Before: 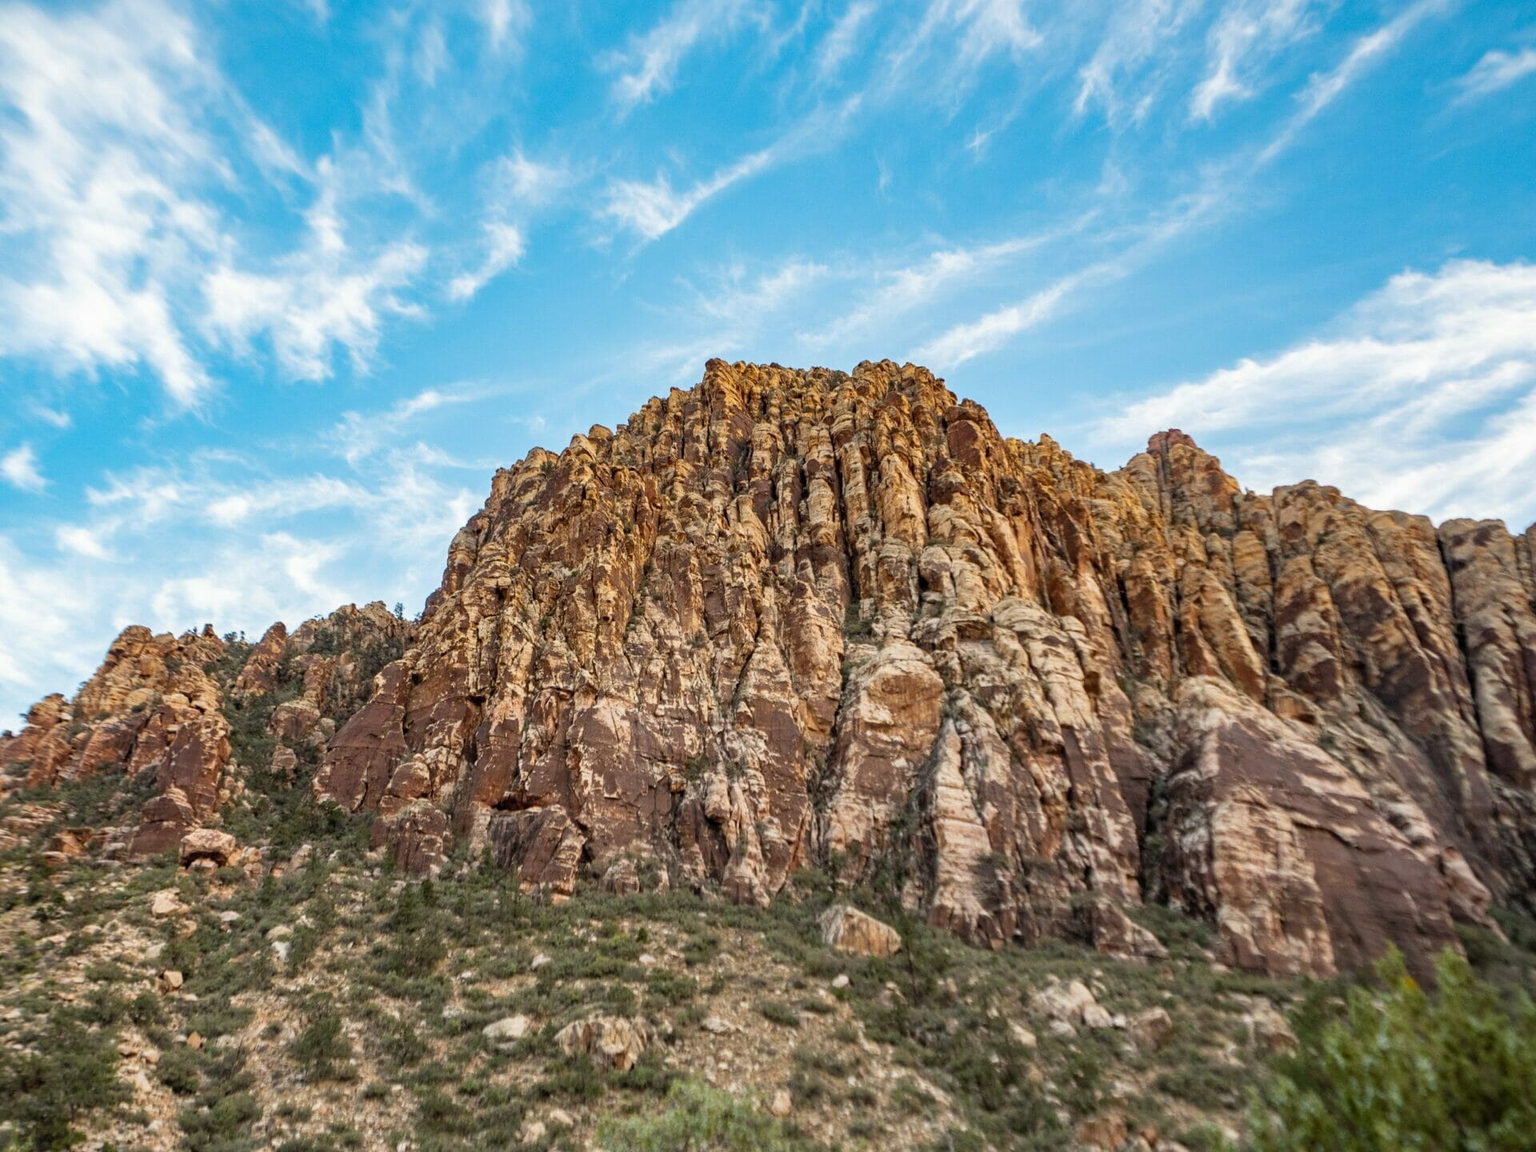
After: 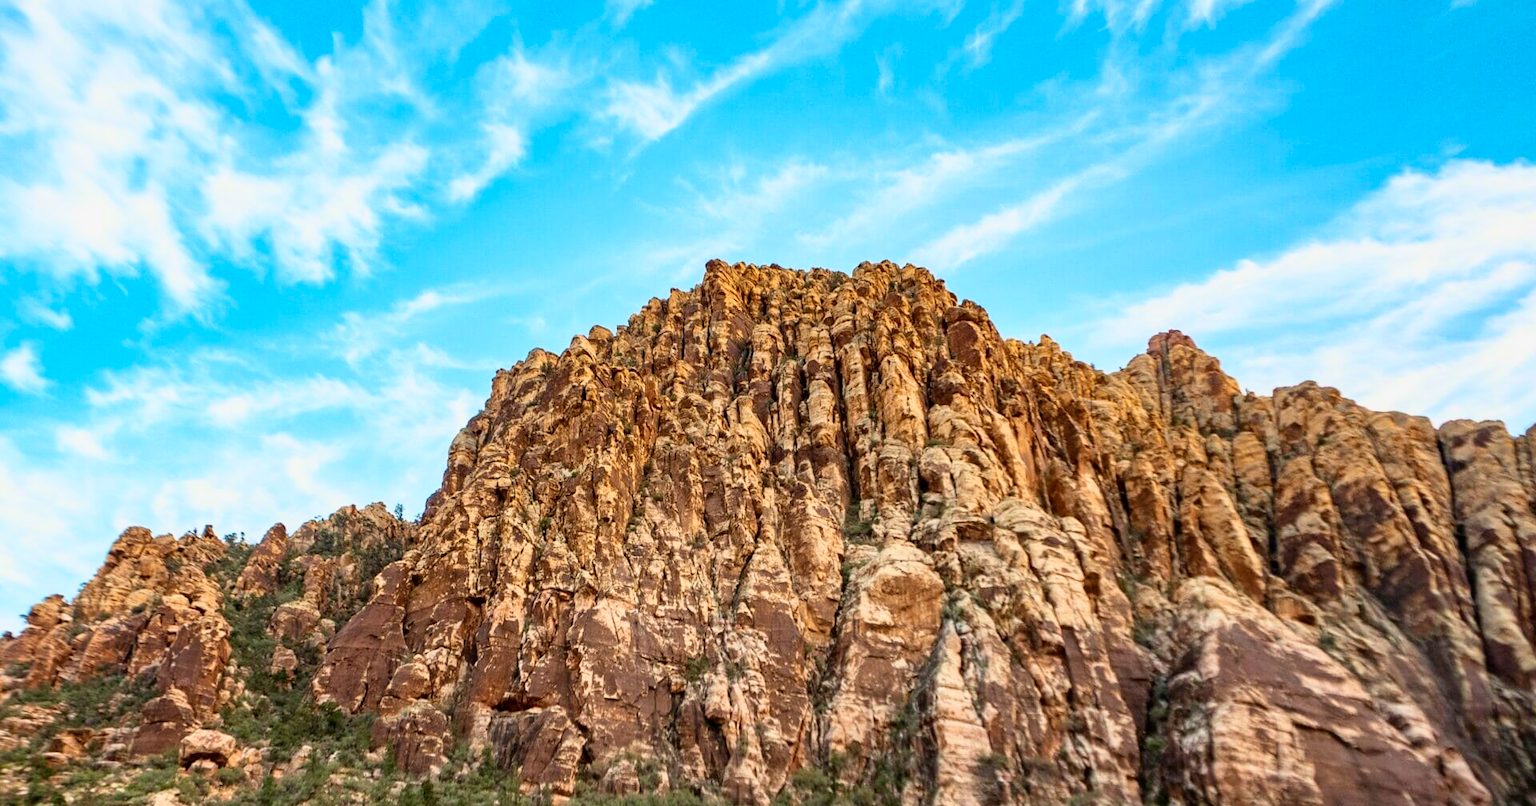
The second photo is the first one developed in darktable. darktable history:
crop and rotate: top 8.625%, bottom 21.365%
tone curve: curves: ch0 [(0, 0) (0.091, 0.077) (0.517, 0.574) (0.745, 0.82) (0.844, 0.908) (0.909, 0.942) (1, 0.973)]; ch1 [(0, 0) (0.437, 0.404) (0.5, 0.5) (0.534, 0.554) (0.58, 0.603) (0.616, 0.649) (1, 1)]; ch2 [(0, 0) (0.442, 0.415) (0.5, 0.5) (0.535, 0.557) (0.585, 0.62) (1, 1)], color space Lab, independent channels
